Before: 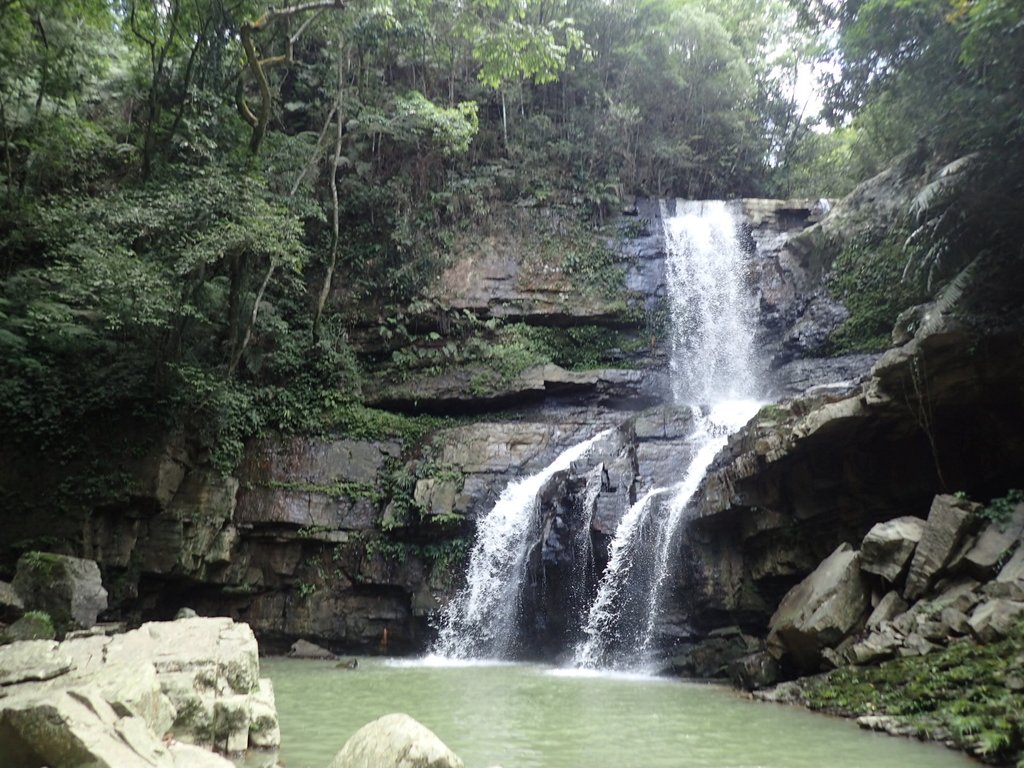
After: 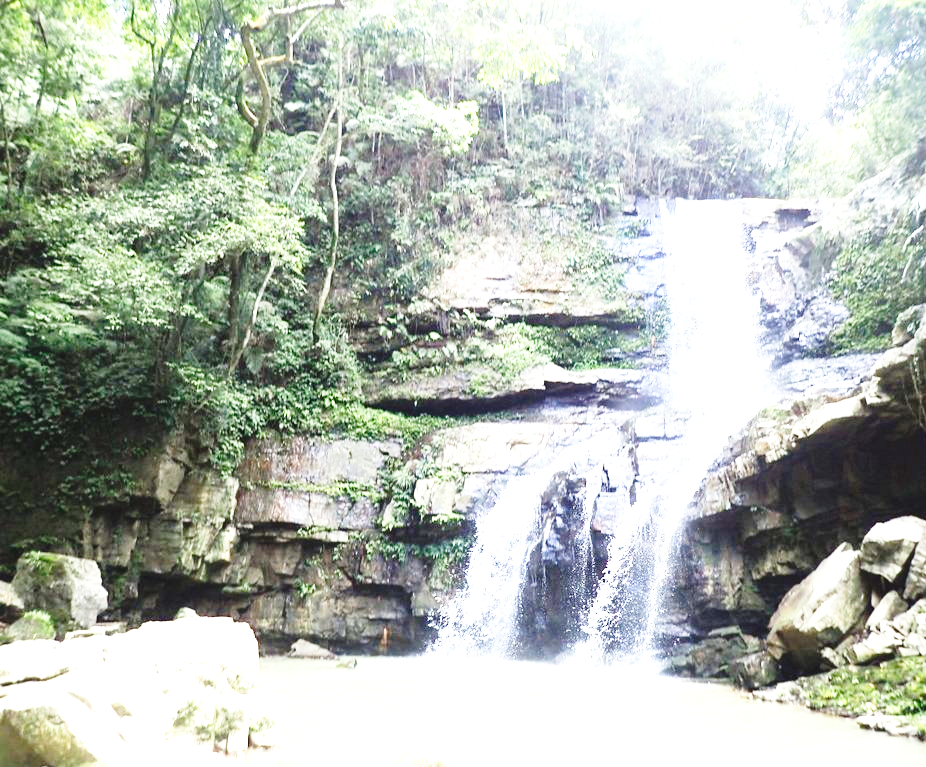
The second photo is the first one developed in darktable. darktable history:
base curve: curves: ch0 [(0, 0) (0.028, 0.03) (0.121, 0.232) (0.46, 0.748) (0.859, 0.968) (1, 1)], preserve colors none
color zones: curves: ch0 [(0.004, 0.388) (0.125, 0.392) (0.25, 0.404) (0.375, 0.5) (0.5, 0.5) (0.625, 0.5) (0.75, 0.5) (0.875, 0.5)]; ch1 [(0, 0.5) (0.125, 0.5) (0.25, 0.5) (0.375, 0.124) (0.524, 0.124) (0.645, 0.128) (0.789, 0.132) (0.914, 0.096) (0.998, 0.068)], mix -120.55%
crop: right 9.491%, bottom 0.043%
exposure: black level correction 0, exposure 1.978 EV, compensate highlight preservation false
